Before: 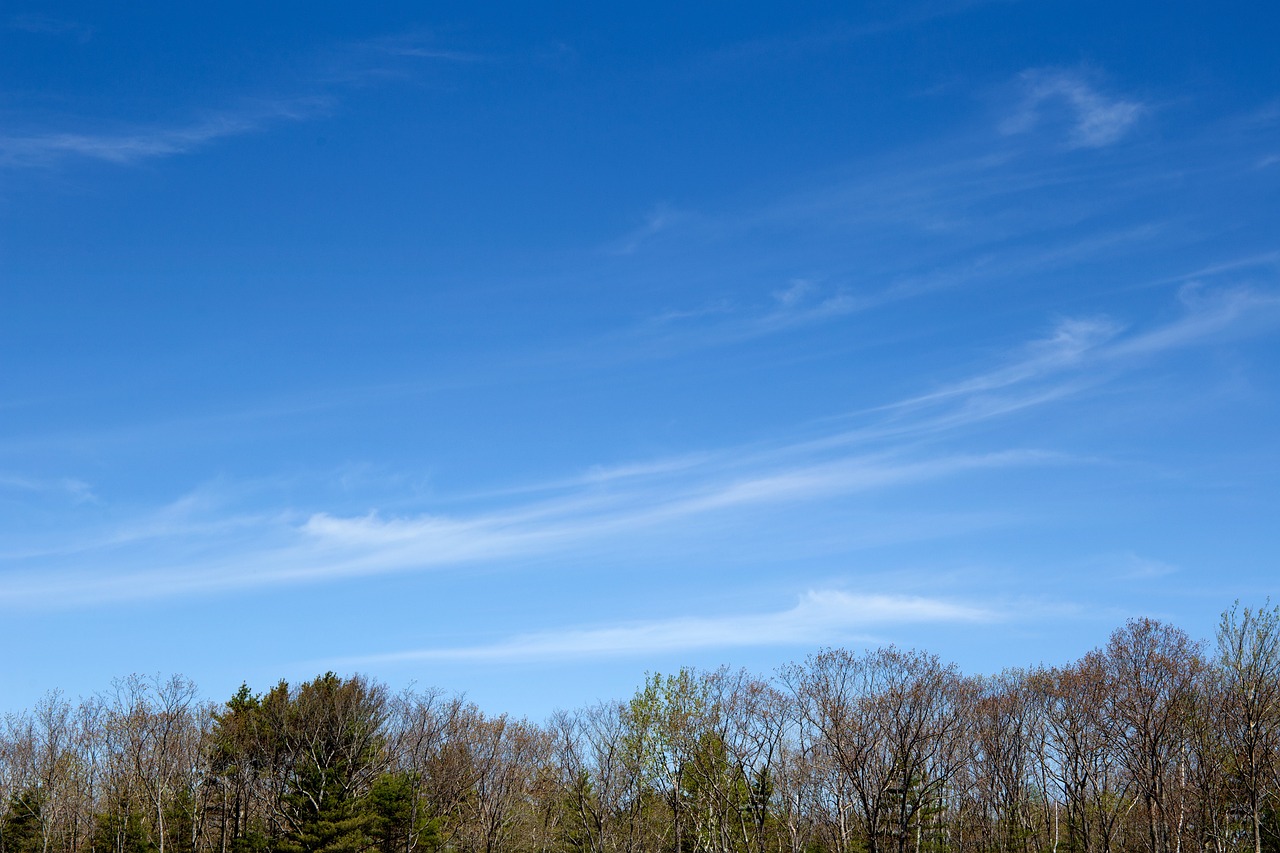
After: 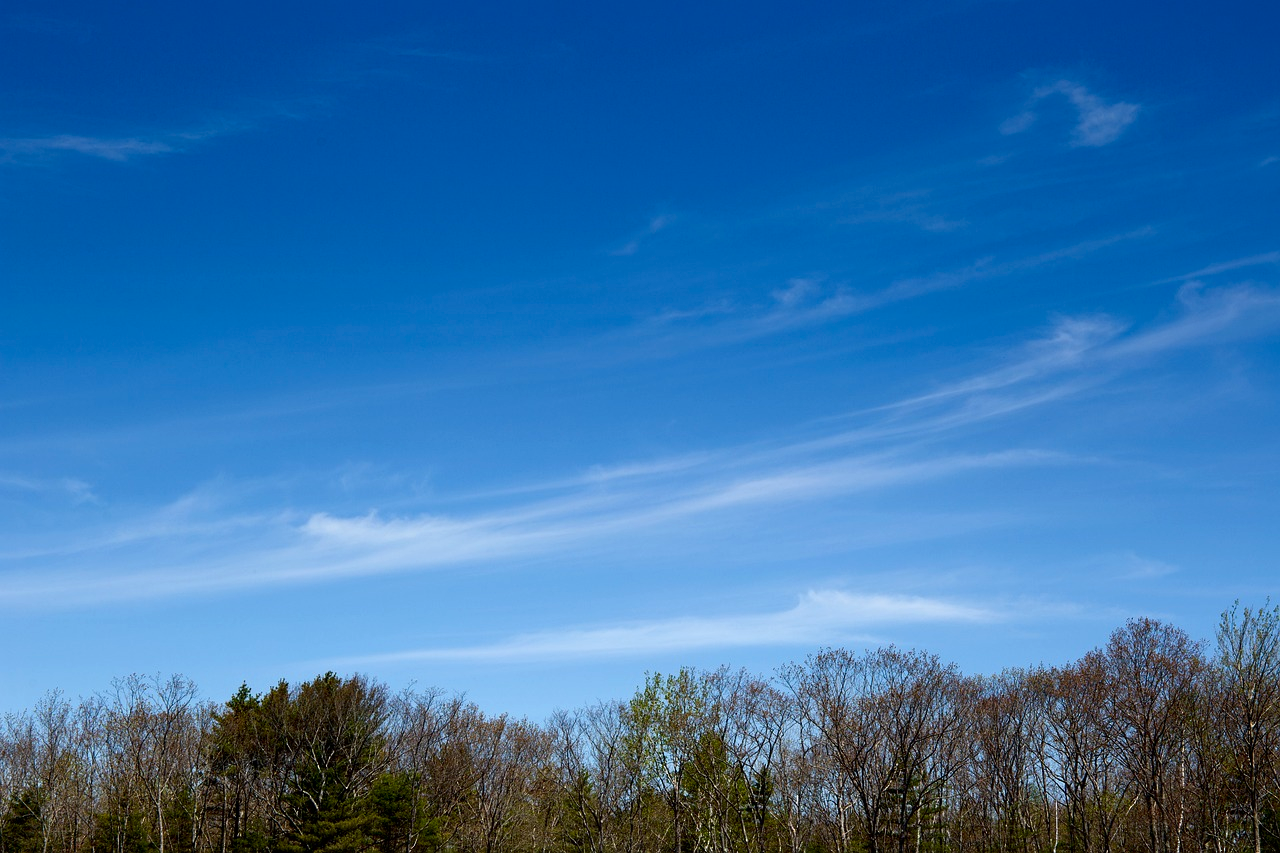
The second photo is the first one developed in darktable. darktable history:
contrast brightness saturation: contrast 0.065, brightness -0.132, saturation 0.052
